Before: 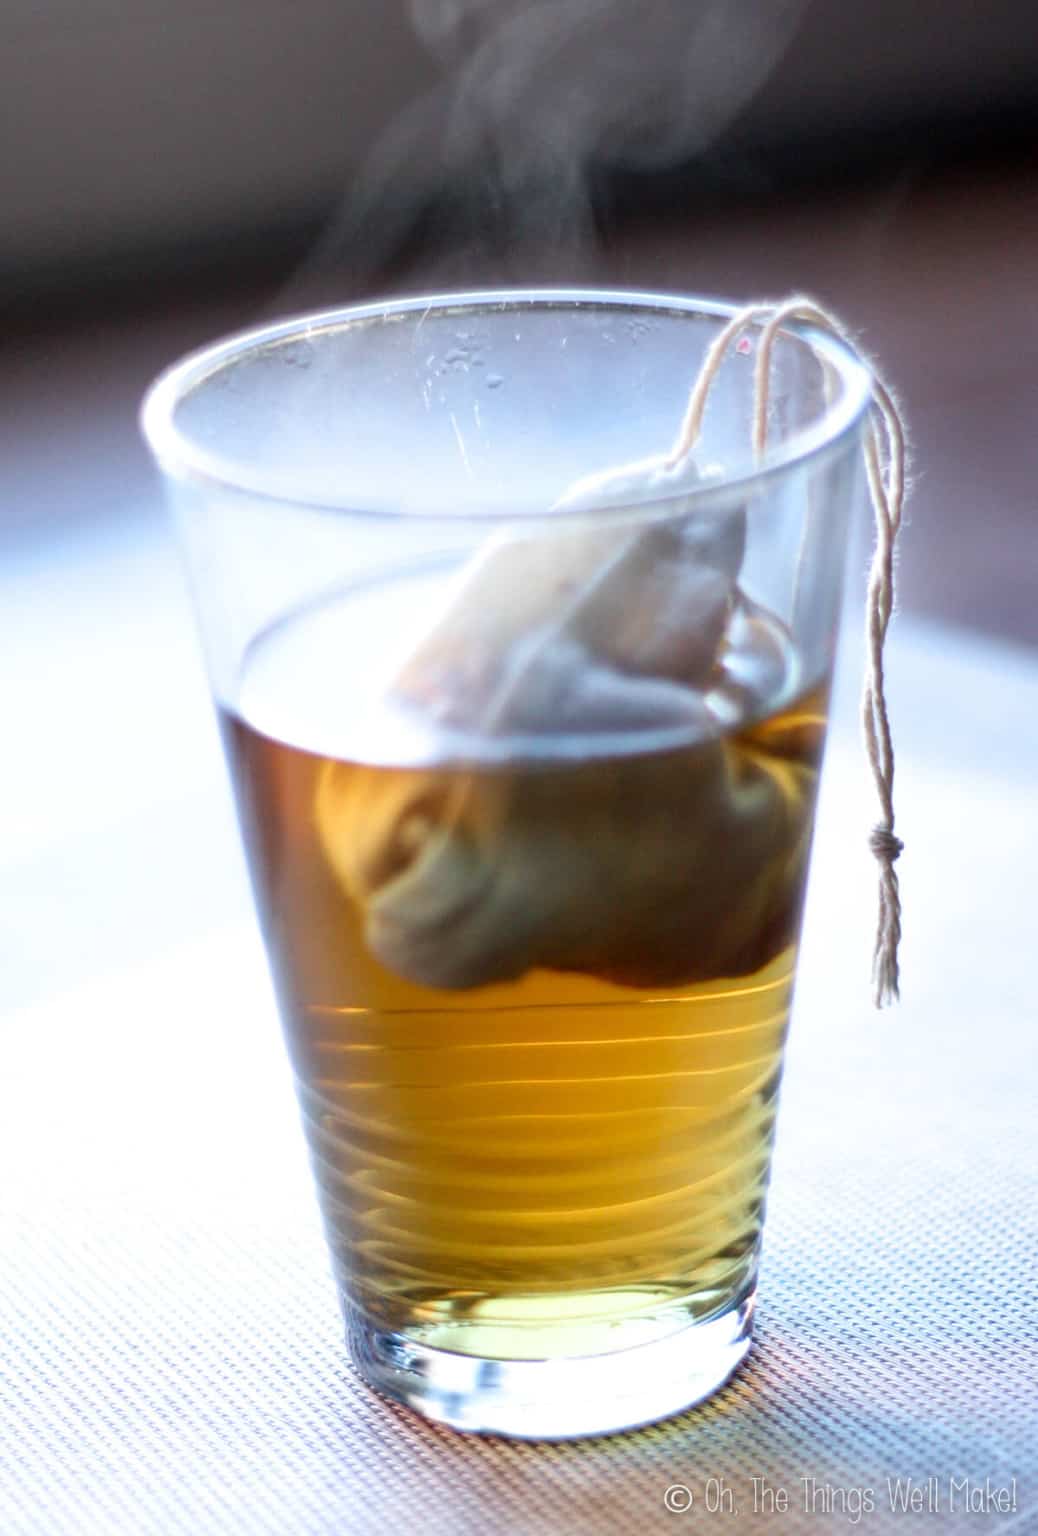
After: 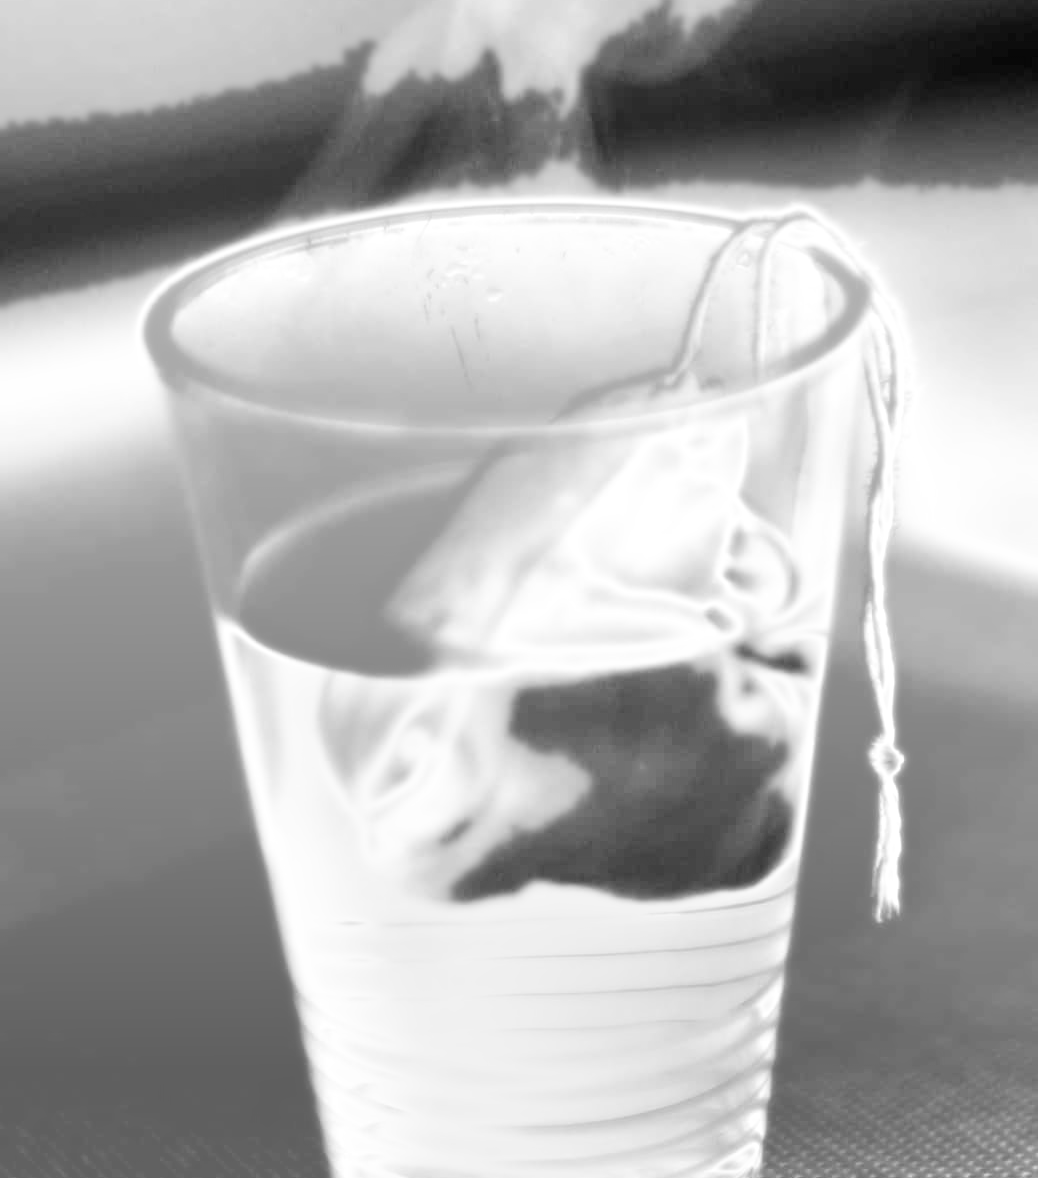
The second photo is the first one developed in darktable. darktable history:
bloom: size 0%, threshold 54.82%, strength 8.31%
crop: top 5.667%, bottom 17.637%
graduated density: rotation -0.352°, offset 57.64
monochrome: on, module defaults
exposure: black level correction 0, exposure 2.088 EV, compensate exposure bias true, compensate highlight preservation false
